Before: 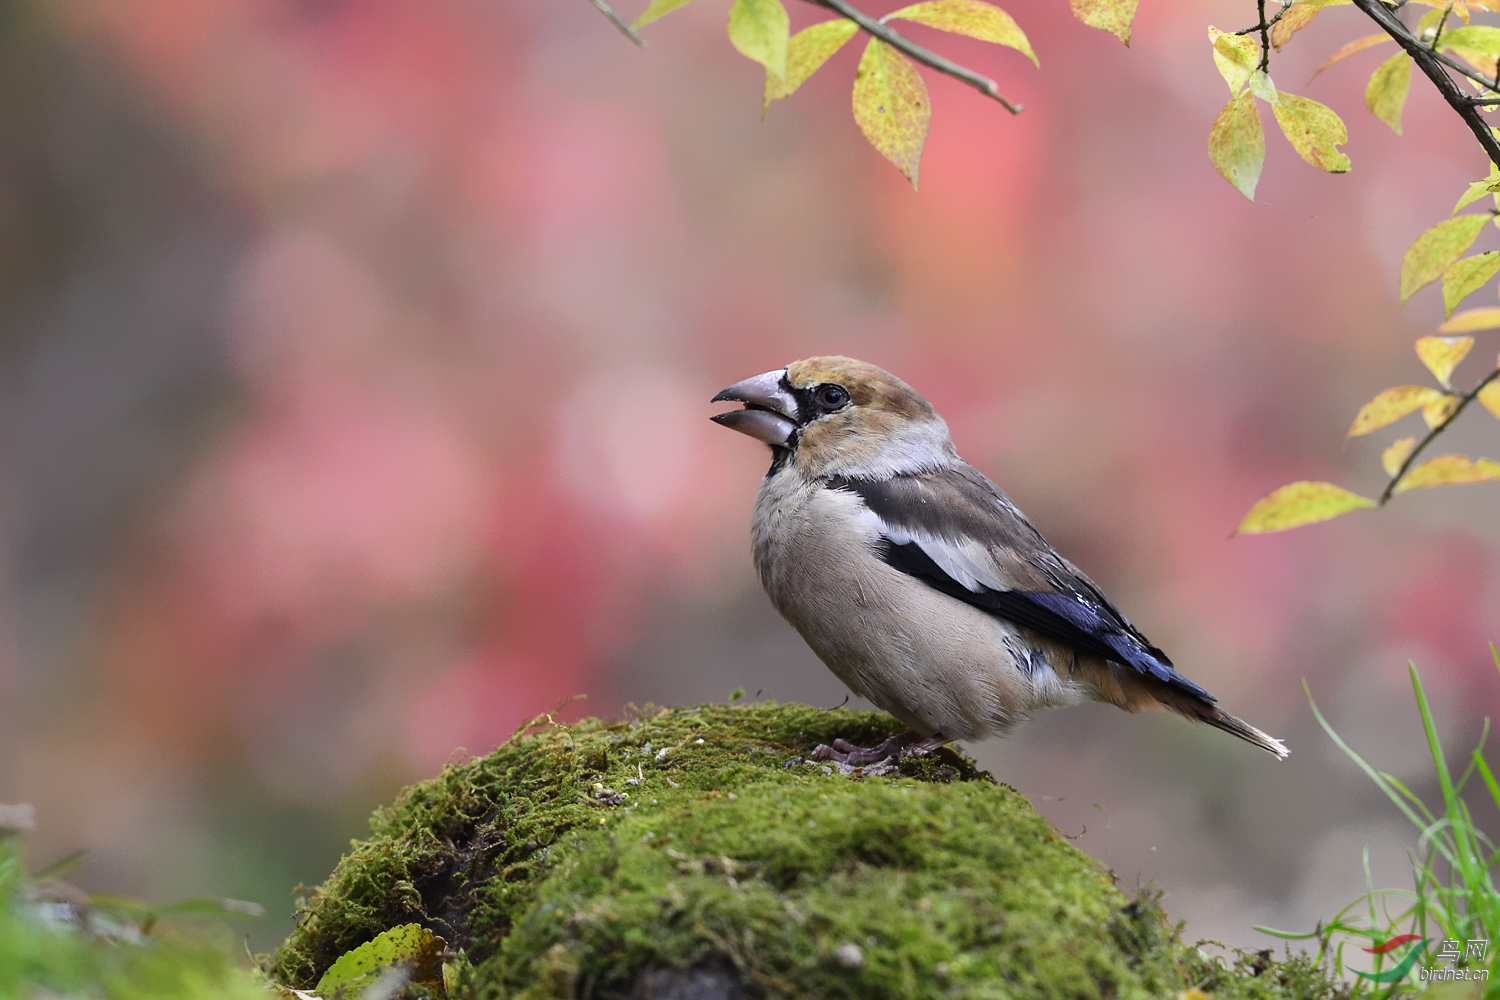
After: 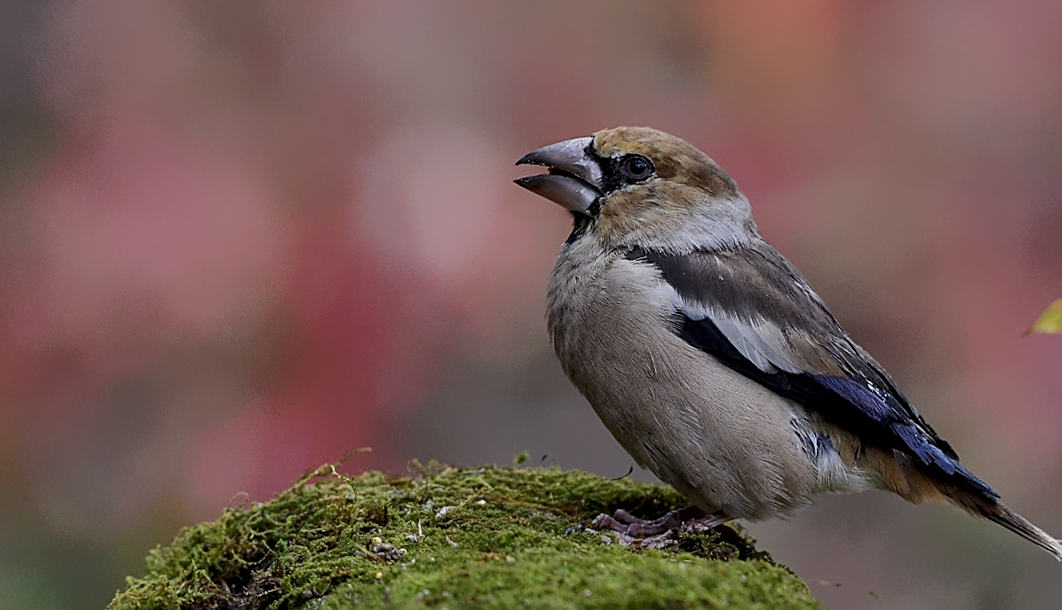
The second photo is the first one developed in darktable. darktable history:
crop and rotate: angle -3.91°, left 9.853%, top 20.94%, right 12.253%, bottom 11.889%
contrast equalizer: octaves 7, y [[0.6 ×6], [0.55 ×6], [0 ×6], [0 ×6], [0 ×6]], mix 0.297
local contrast: on, module defaults
sharpen: on, module defaults
tone equalizer: -8 EV -0.038 EV, -7 EV 0.044 EV, -6 EV -0.006 EV, -5 EV 0.004 EV, -4 EV -0.045 EV, -3 EV -0.233 EV, -2 EV -0.643 EV, -1 EV -0.965 EV, +0 EV -0.985 EV
